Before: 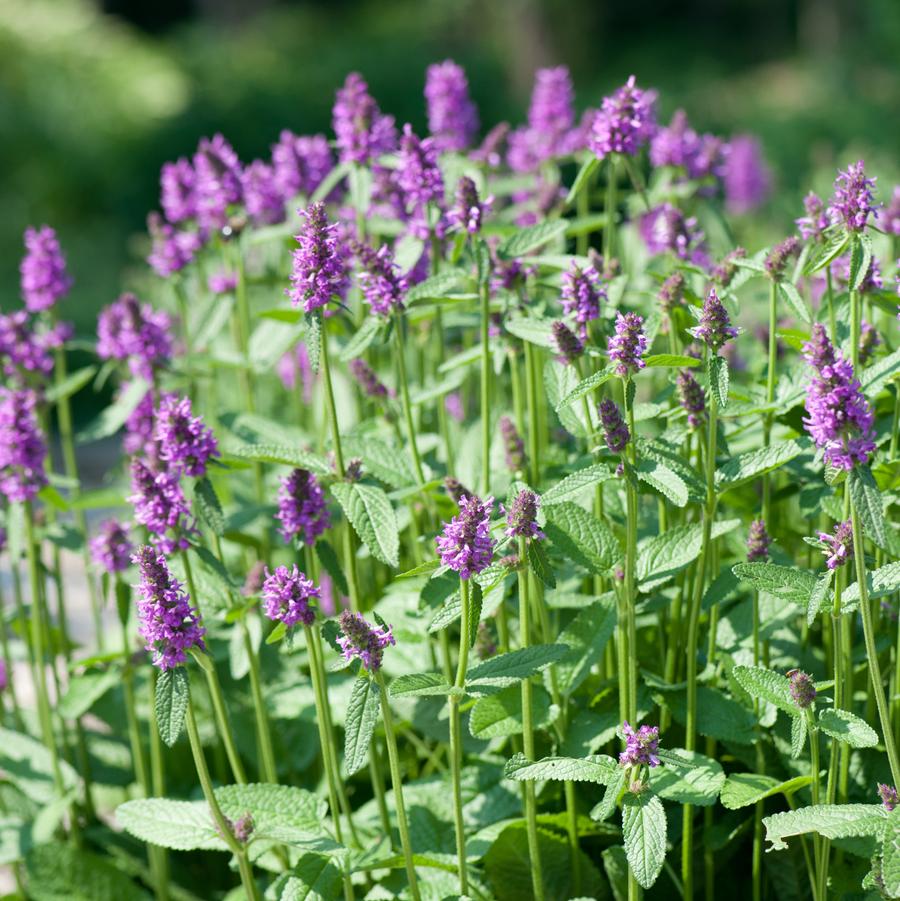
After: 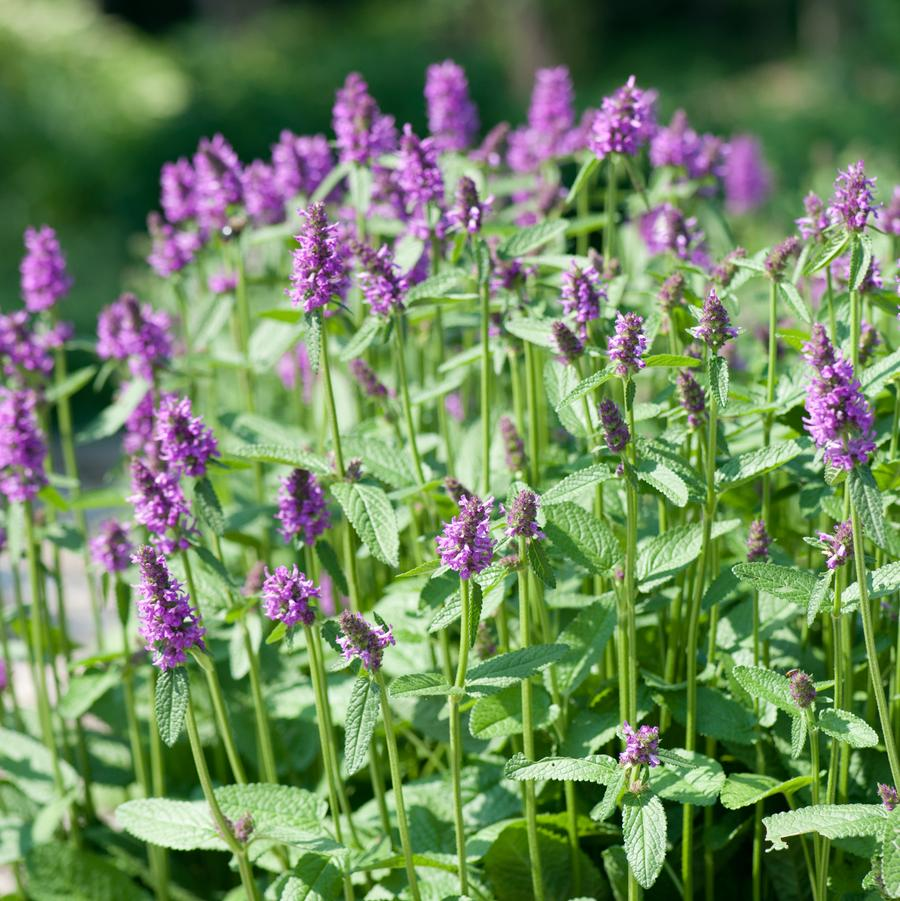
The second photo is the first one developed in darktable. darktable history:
tone curve: curves: ch0 [(0, 0) (0.584, 0.595) (1, 1)], preserve colors none
